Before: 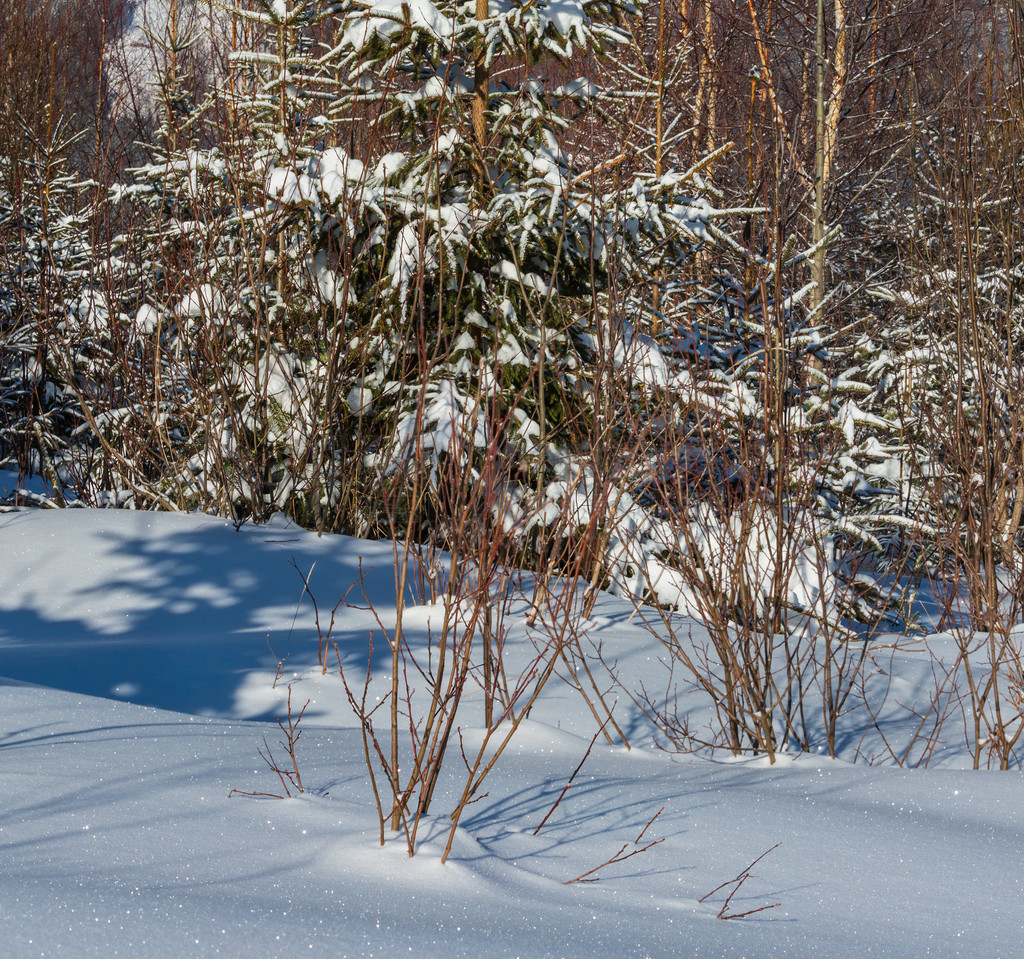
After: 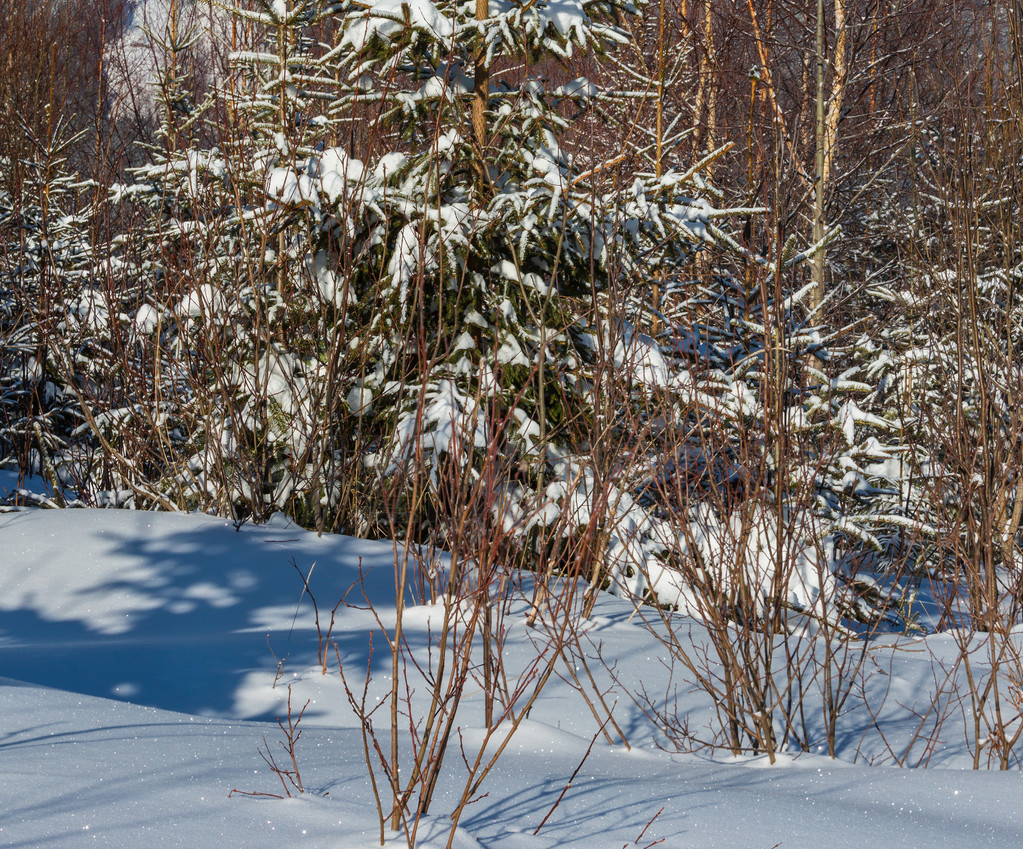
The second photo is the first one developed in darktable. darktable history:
crop and rotate: top 0%, bottom 11.469%
